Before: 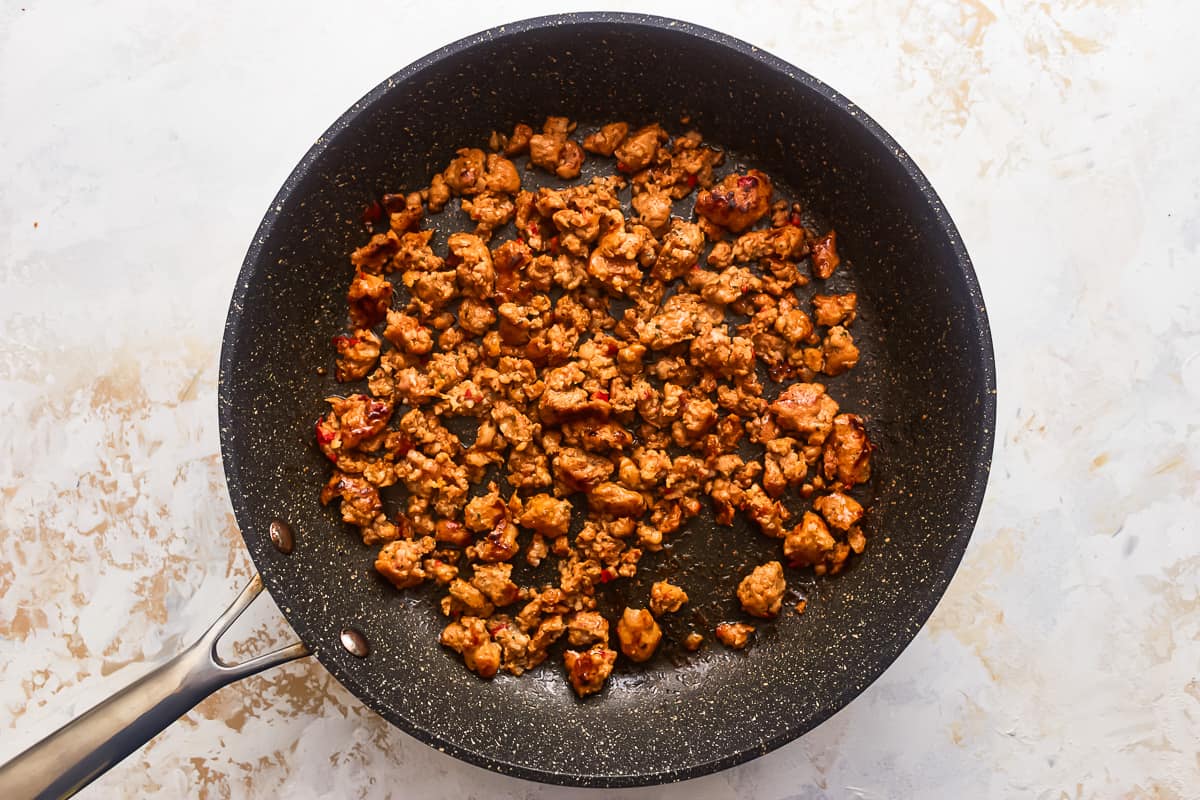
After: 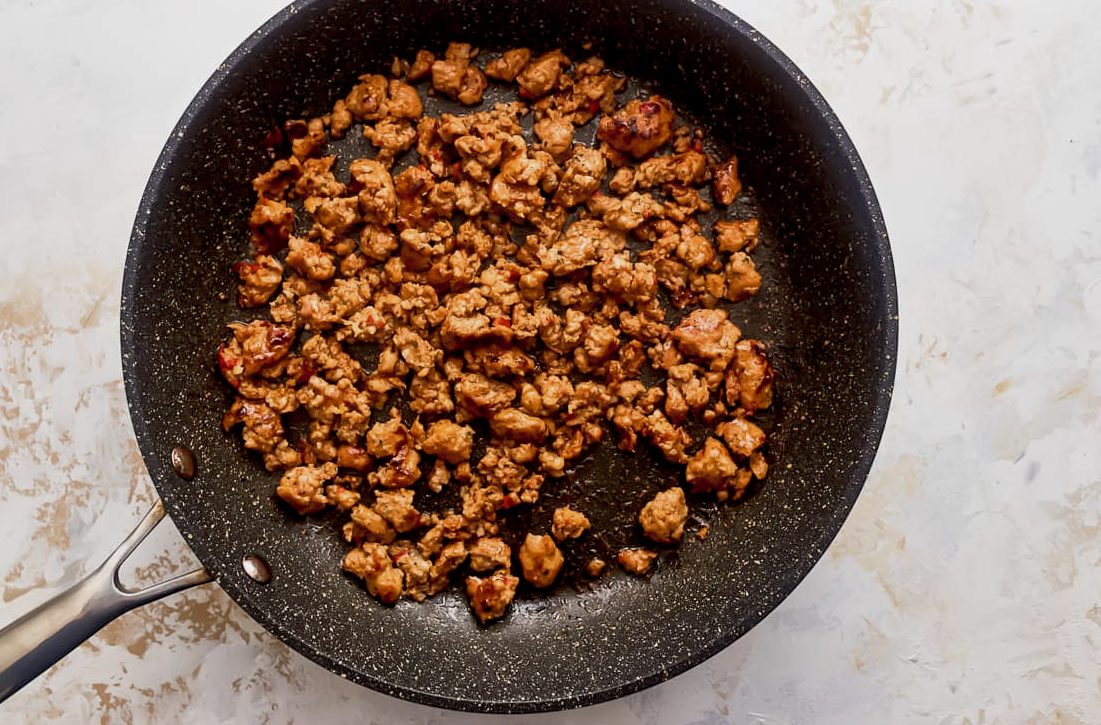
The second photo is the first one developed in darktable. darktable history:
exposure: black level correction 0.009, exposure -0.164 EV, compensate exposure bias true, compensate highlight preservation false
shadows and highlights: shadows 25.97, highlights -23.35
color zones: curves: ch0 [(0, 0.5) (0.143, 0.5) (0.286, 0.5) (0.429, 0.504) (0.571, 0.5) (0.714, 0.509) (0.857, 0.5) (1, 0.5)]; ch1 [(0, 0.425) (0.143, 0.425) (0.286, 0.375) (0.429, 0.405) (0.571, 0.5) (0.714, 0.47) (0.857, 0.425) (1, 0.435)]; ch2 [(0, 0.5) (0.143, 0.5) (0.286, 0.5) (0.429, 0.517) (0.571, 0.5) (0.714, 0.51) (0.857, 0.5) (1, 0.5)]
tone equalizer: on, module defaults
base curve: curves: ch0 [(0, 0) (0.283, 0.295) (1, 1)], exposure shift 0.582, preserve colors none
crop and rotate: left 8.195%, top 9.257%
